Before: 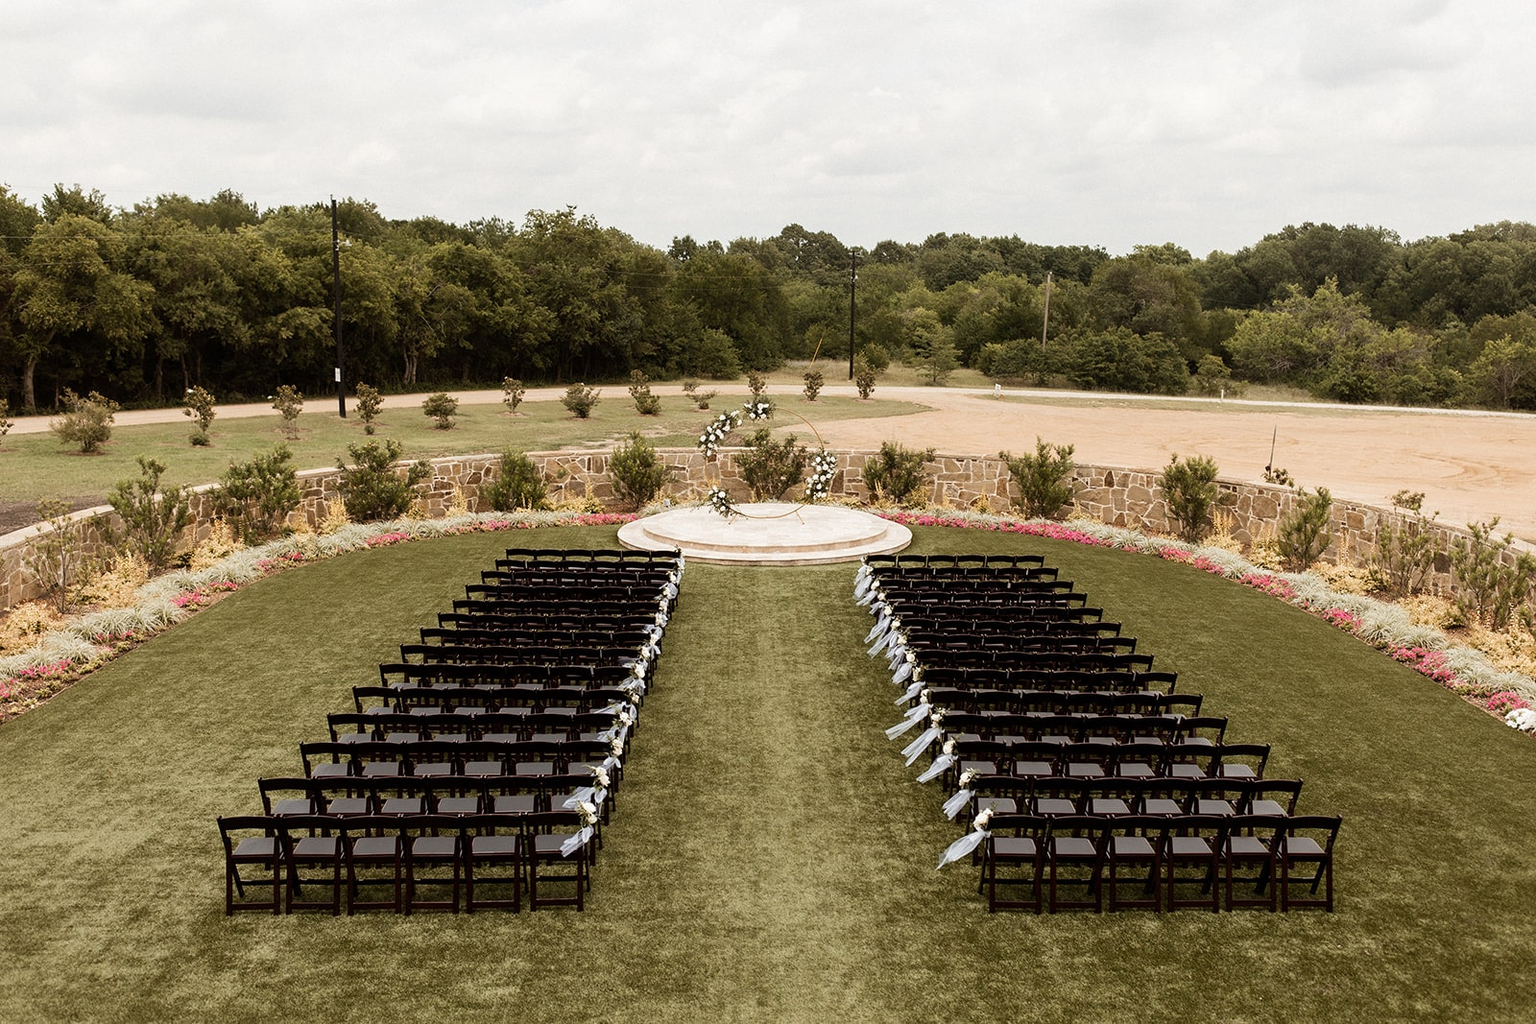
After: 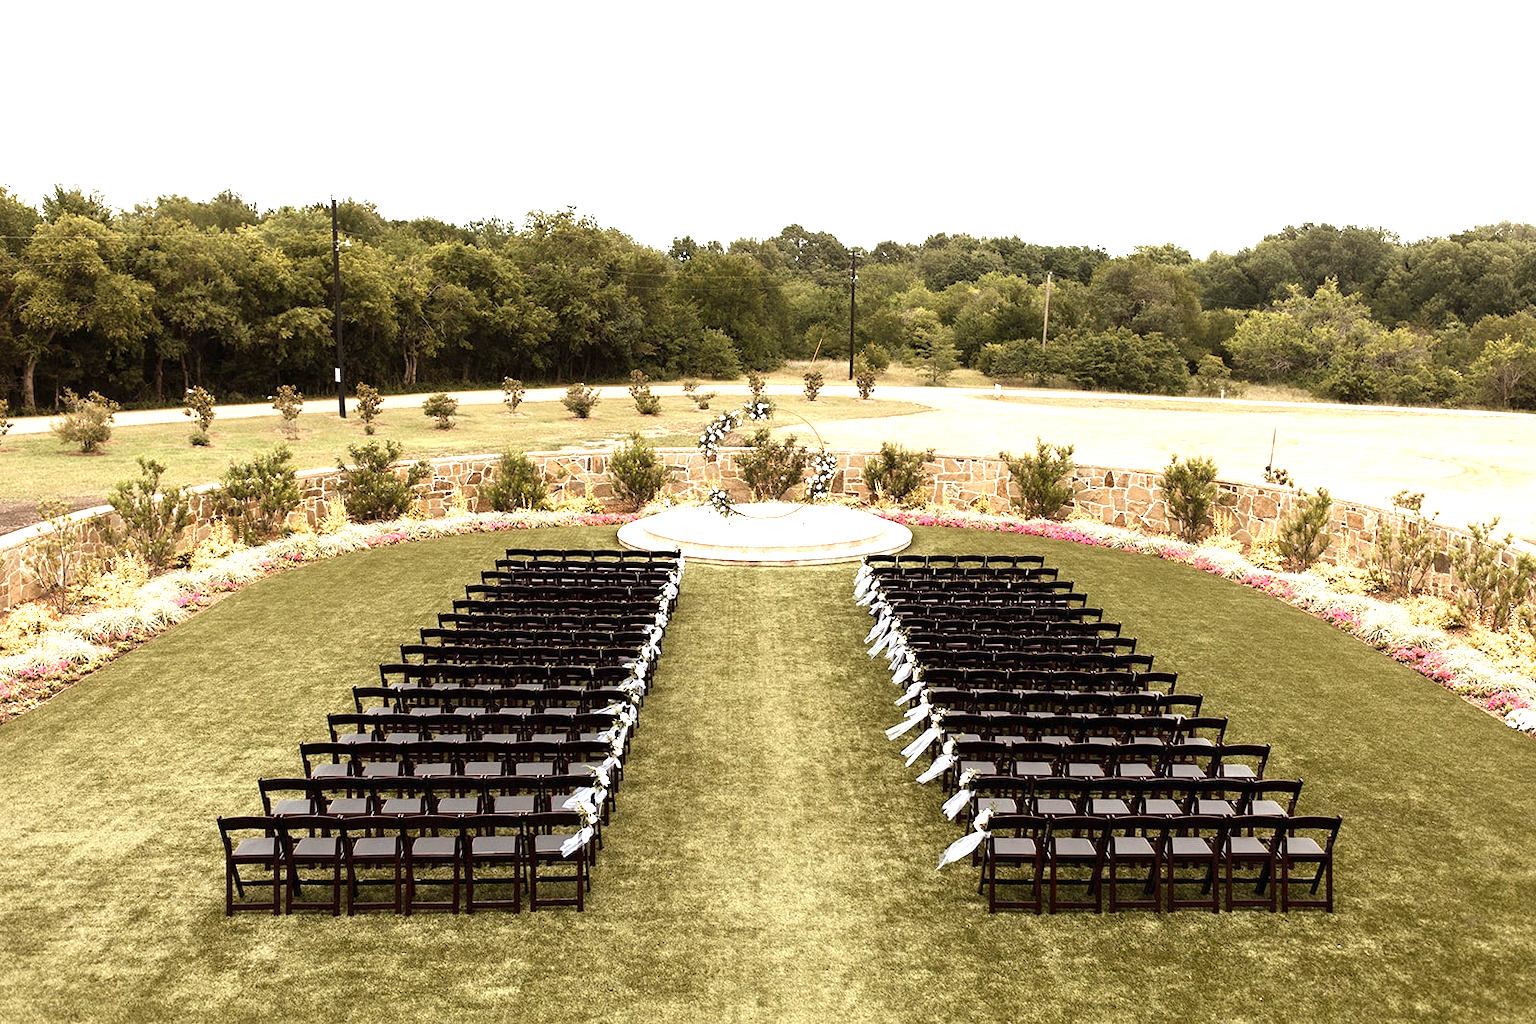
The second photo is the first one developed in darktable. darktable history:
exposure: black level correction 0, exposure 1.125 EV, compensate highlight preservation false
